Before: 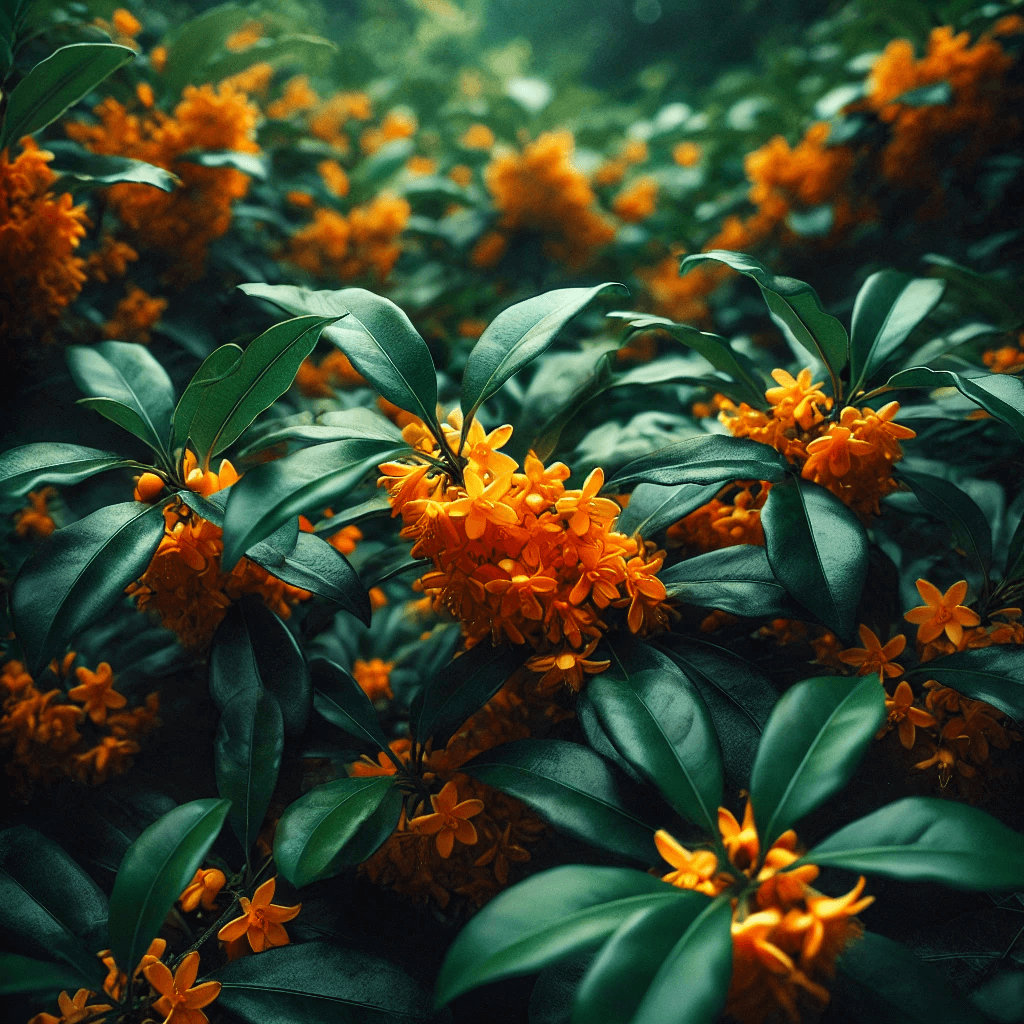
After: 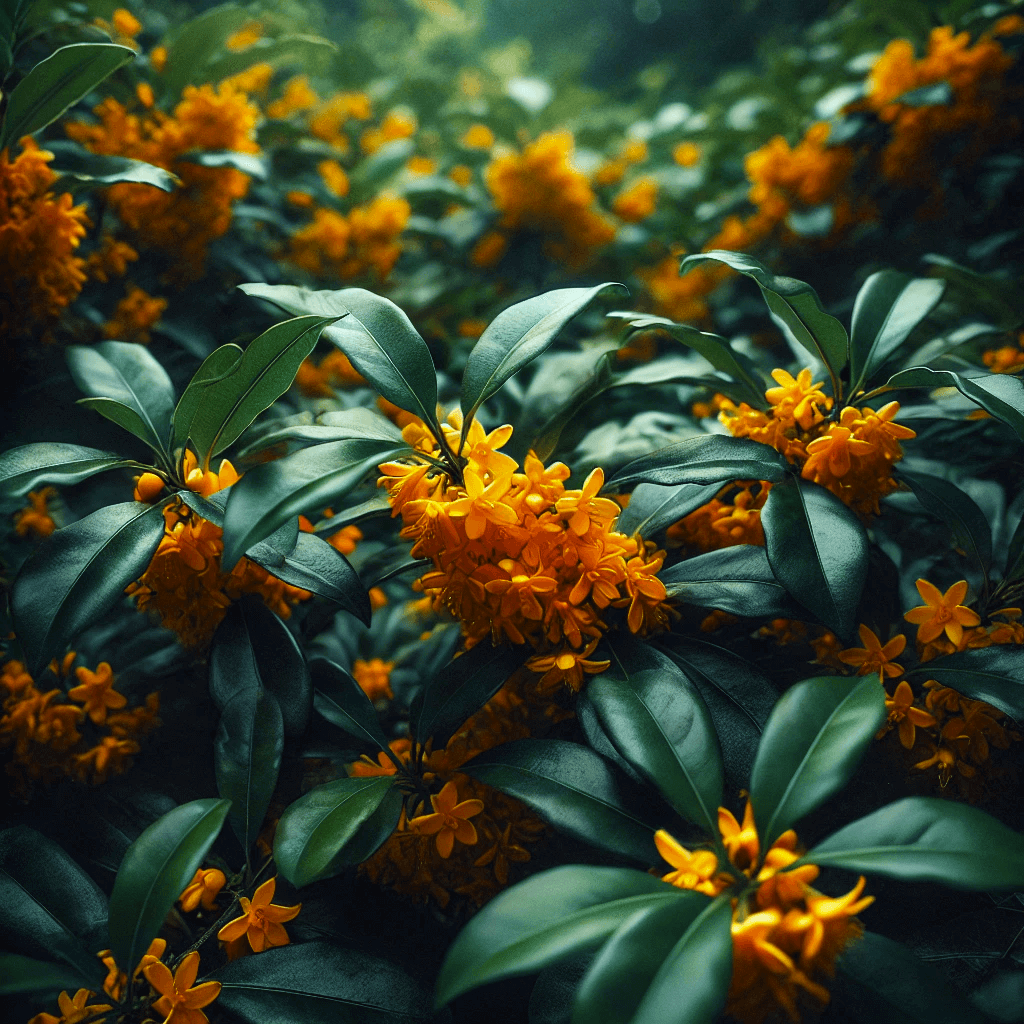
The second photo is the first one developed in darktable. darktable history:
white balance: red 0.967, blue 1.049
color contrast: green-magenta contrast 0.85, blue-yellow contrast 1.25, unbound 0
